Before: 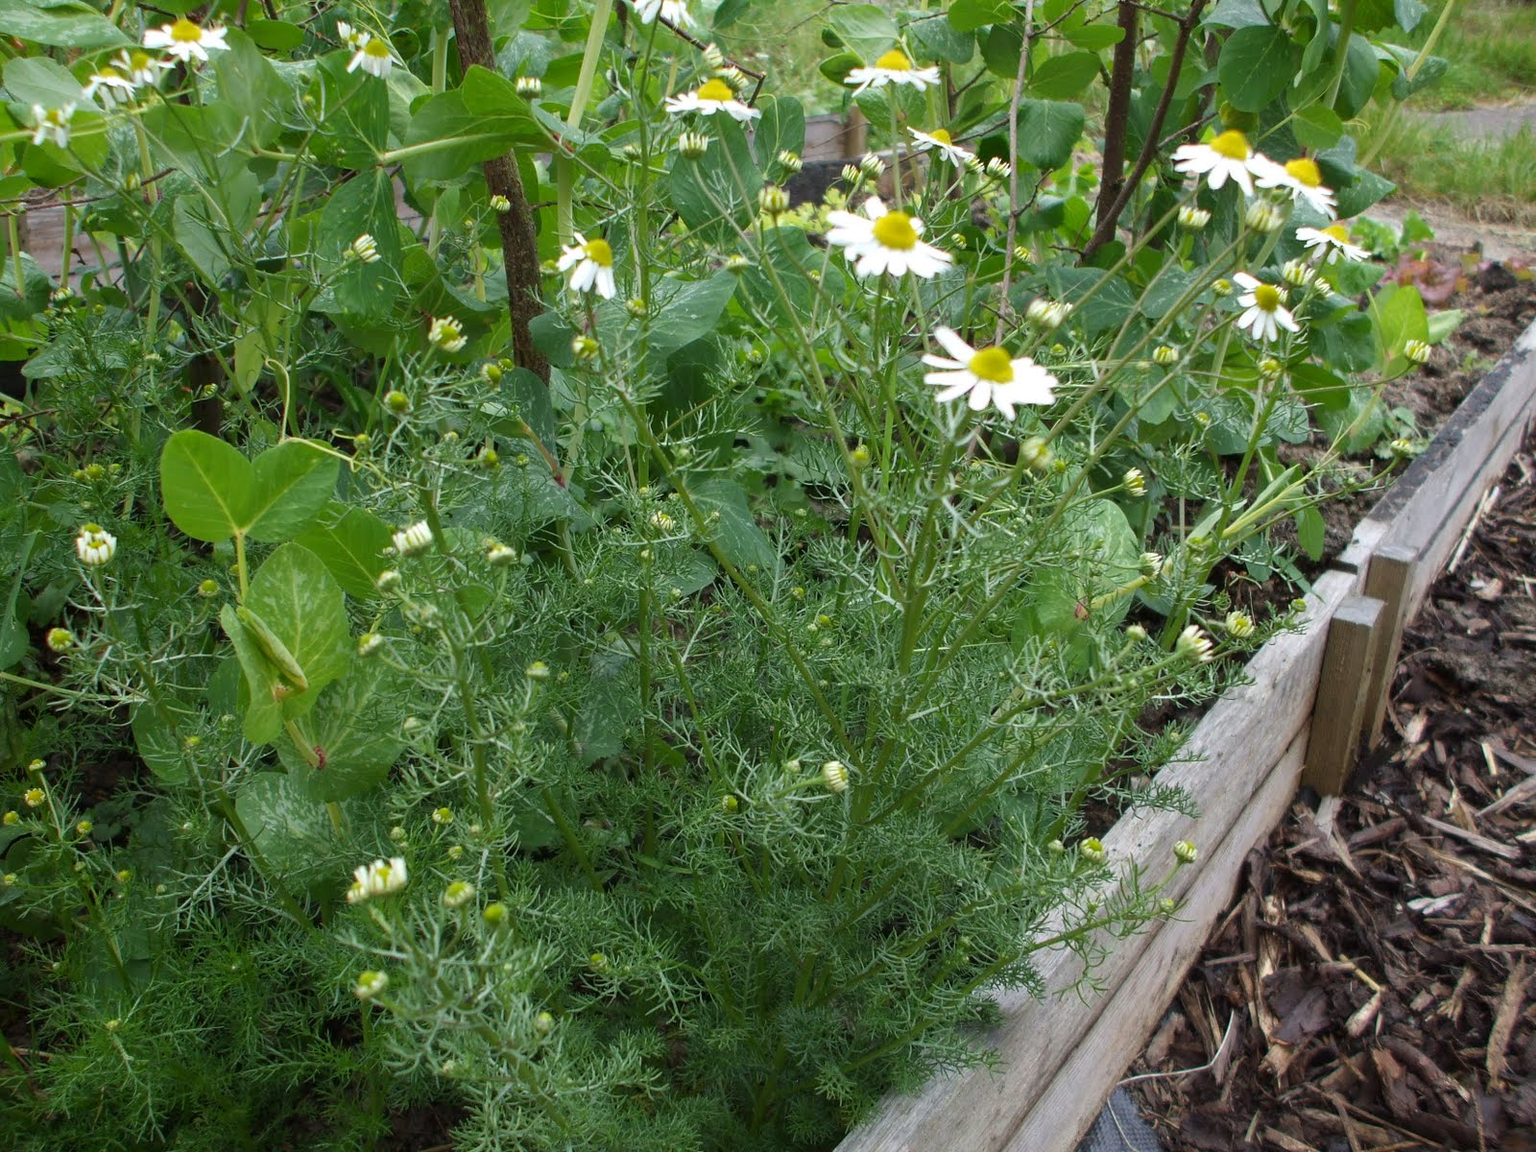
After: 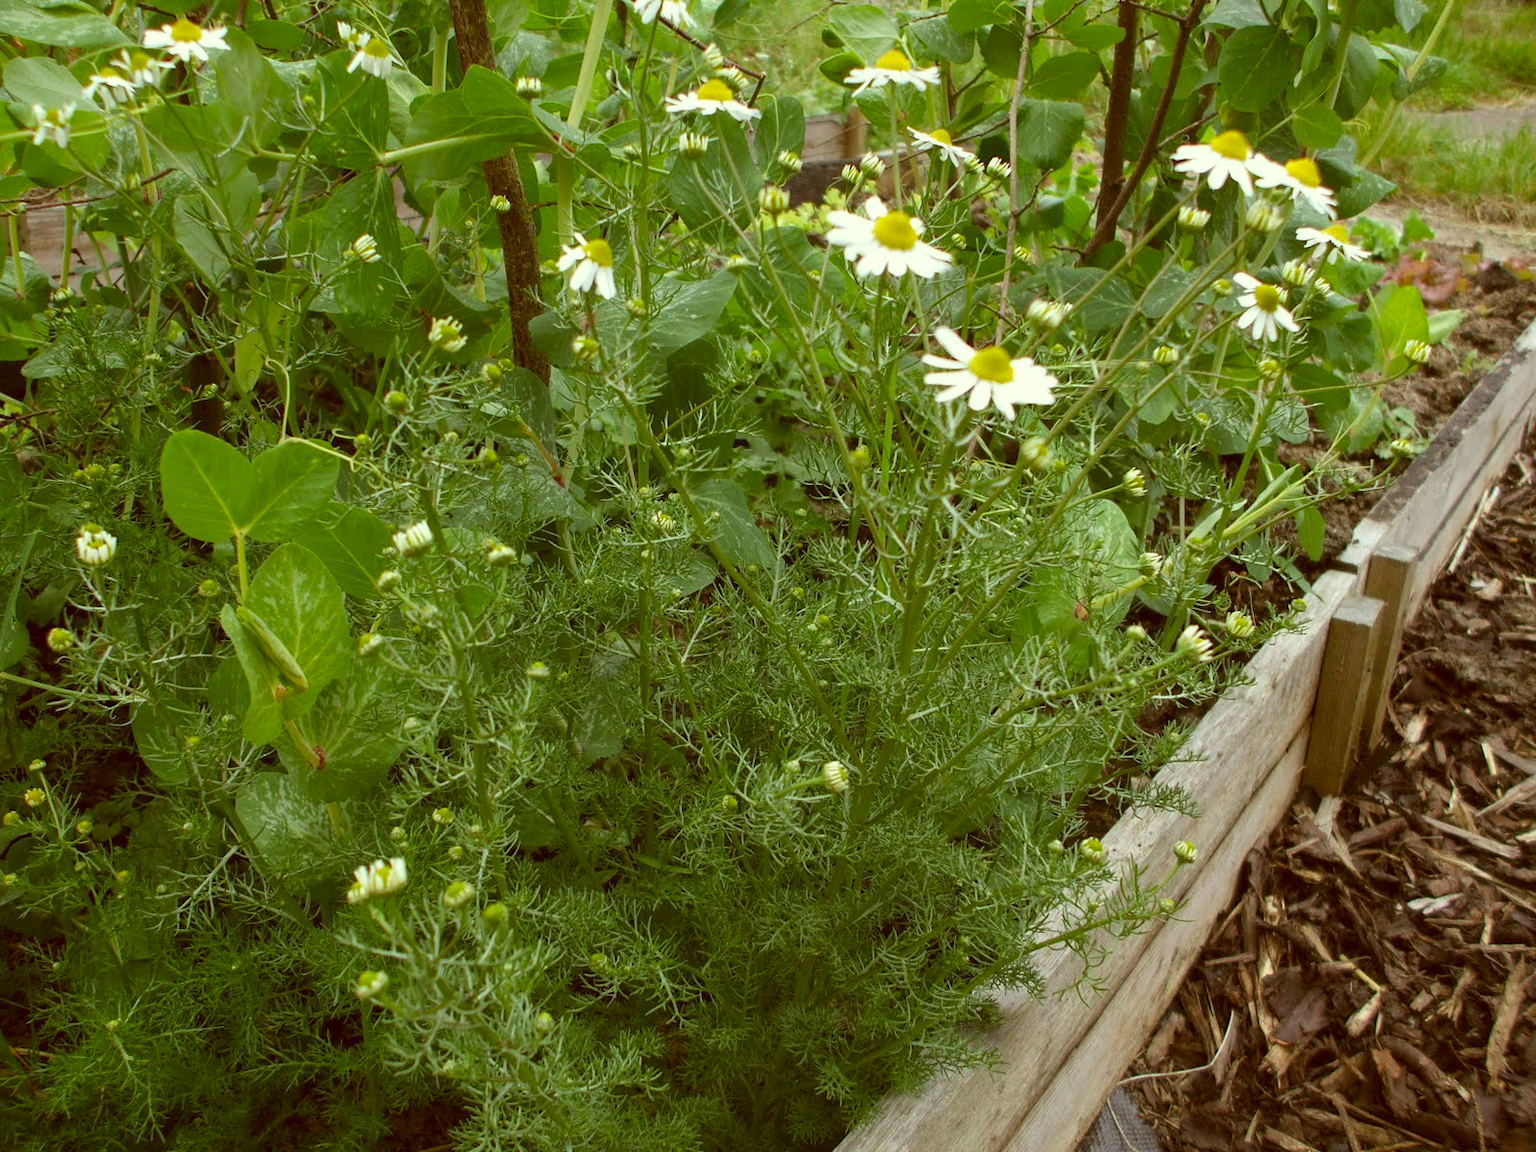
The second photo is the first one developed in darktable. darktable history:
color correction: highlights a* -6.04, highlights b* 9.54, shadows a* 10.07, shadows b* 23.16
